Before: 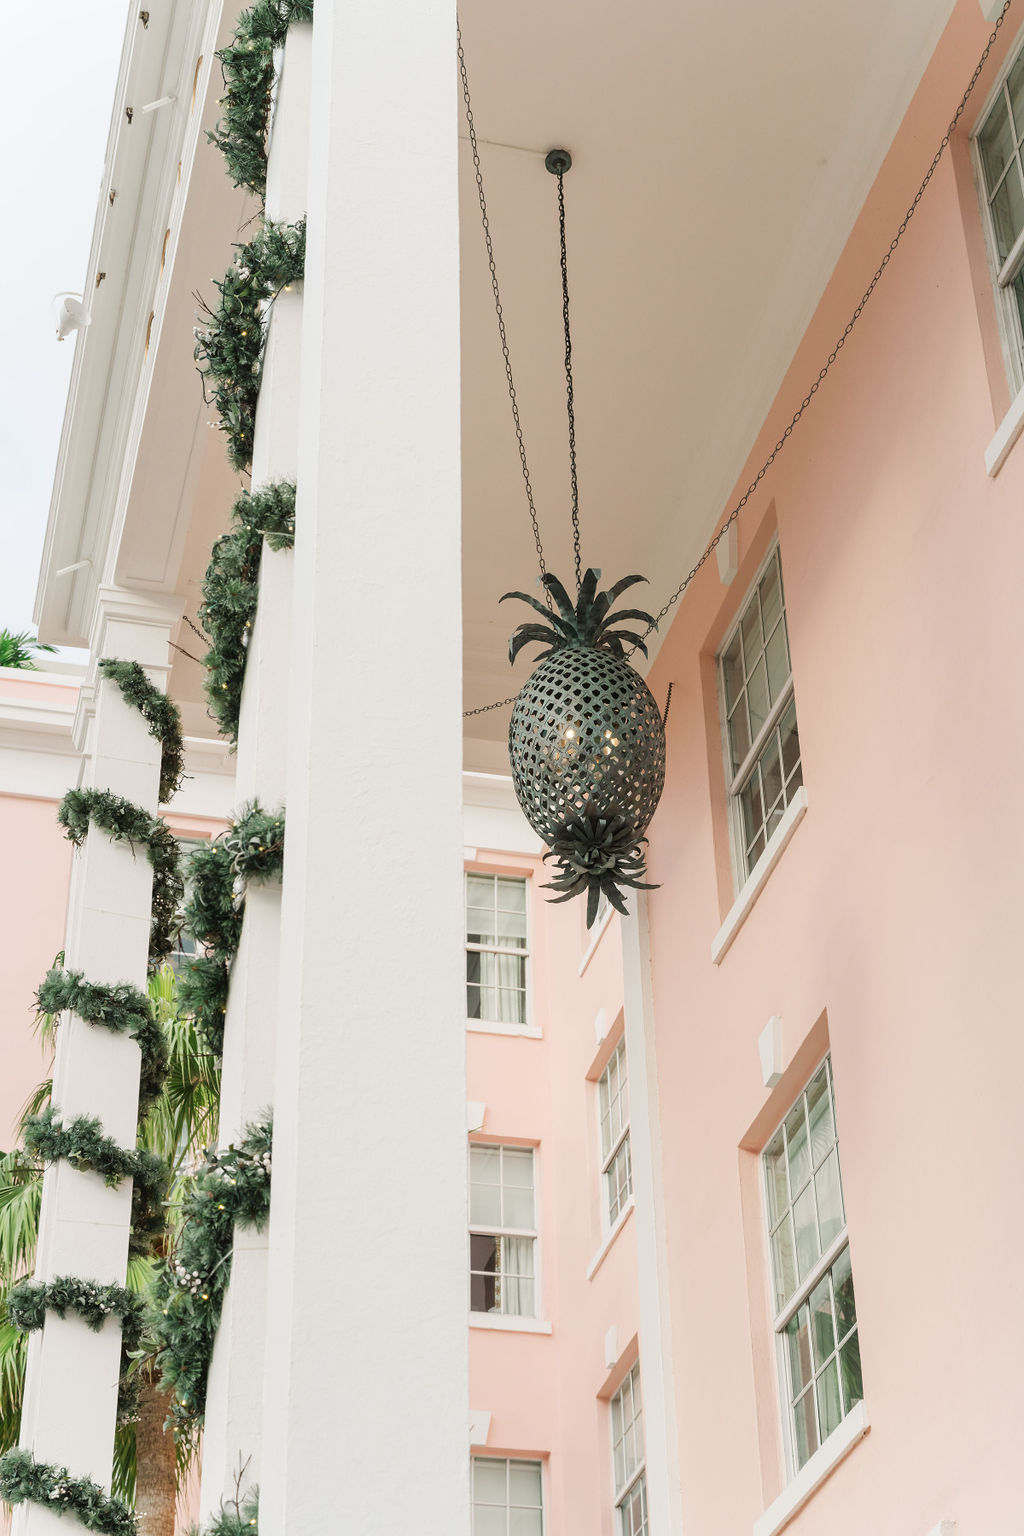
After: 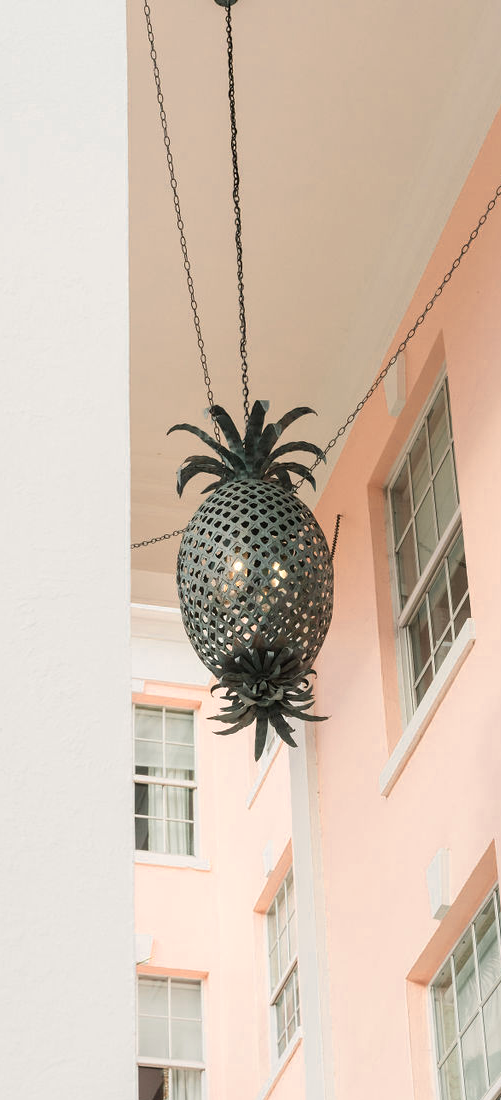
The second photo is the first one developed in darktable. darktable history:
crop: left 32.515%, top 10.97%, right 18.529%, bottom 17.415%
color zones: curves: ch0 [(0.018, 0.548) (0.197, 0.654) (0.425, 0.447) (0.605, 0.658) (0.732, 0.579)]; ch1 [(0.105, 0.531) (0.224, 0.531) (0.386, 0.39) (0.618, 0.456) (0.732, 0.456) (0.956, 0.421)]; ch2 [(0.039, 0.583) (0.215, 0.465) (0.399, 0.544) (0.465, 0.548) (0.614, 0.447) (0.724, 0.43) (0.882, 0.623) (0.956, 0.632)]
